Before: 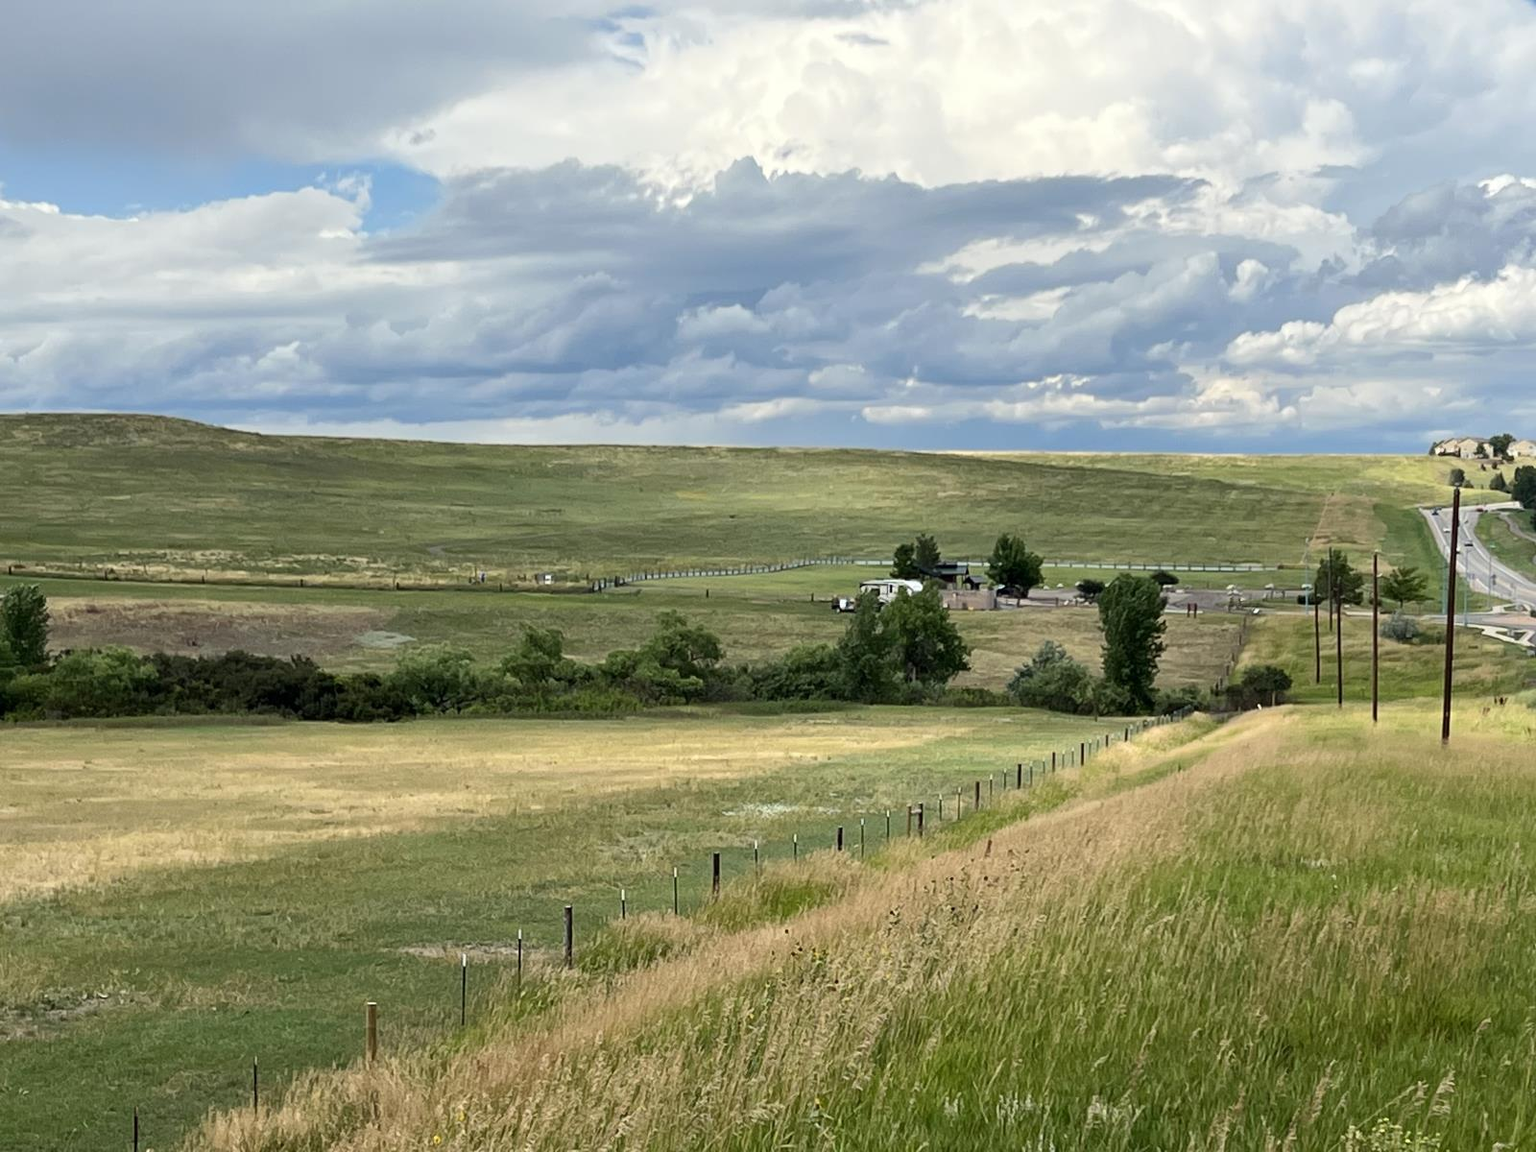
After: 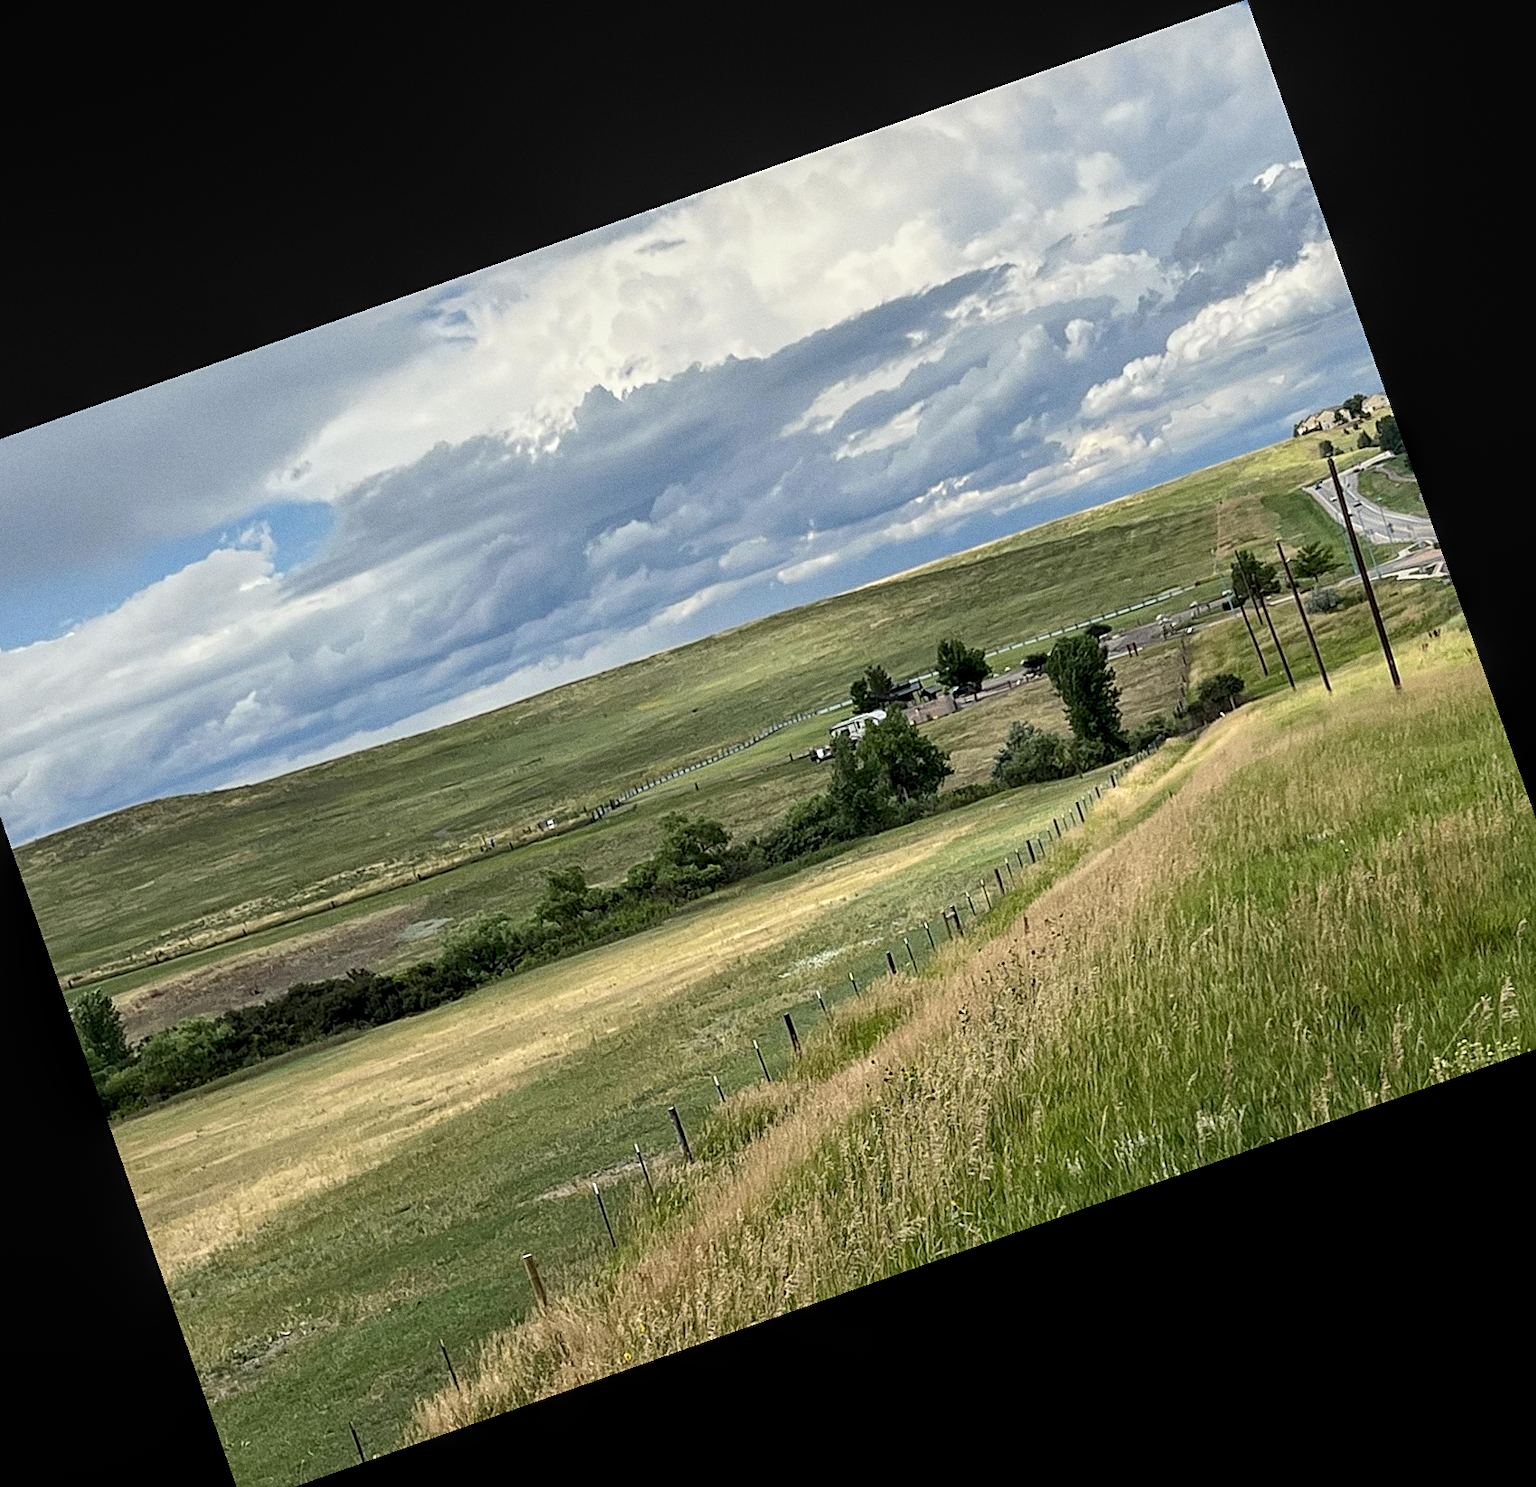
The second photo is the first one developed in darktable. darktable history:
crop and rotate: angle 19.43°, left 6.812%, right 4.125%, bottom 1.087%
local contrast: on, module defaults
grain: coarseness 0.47 ISO
sharpen: on, module defaults
